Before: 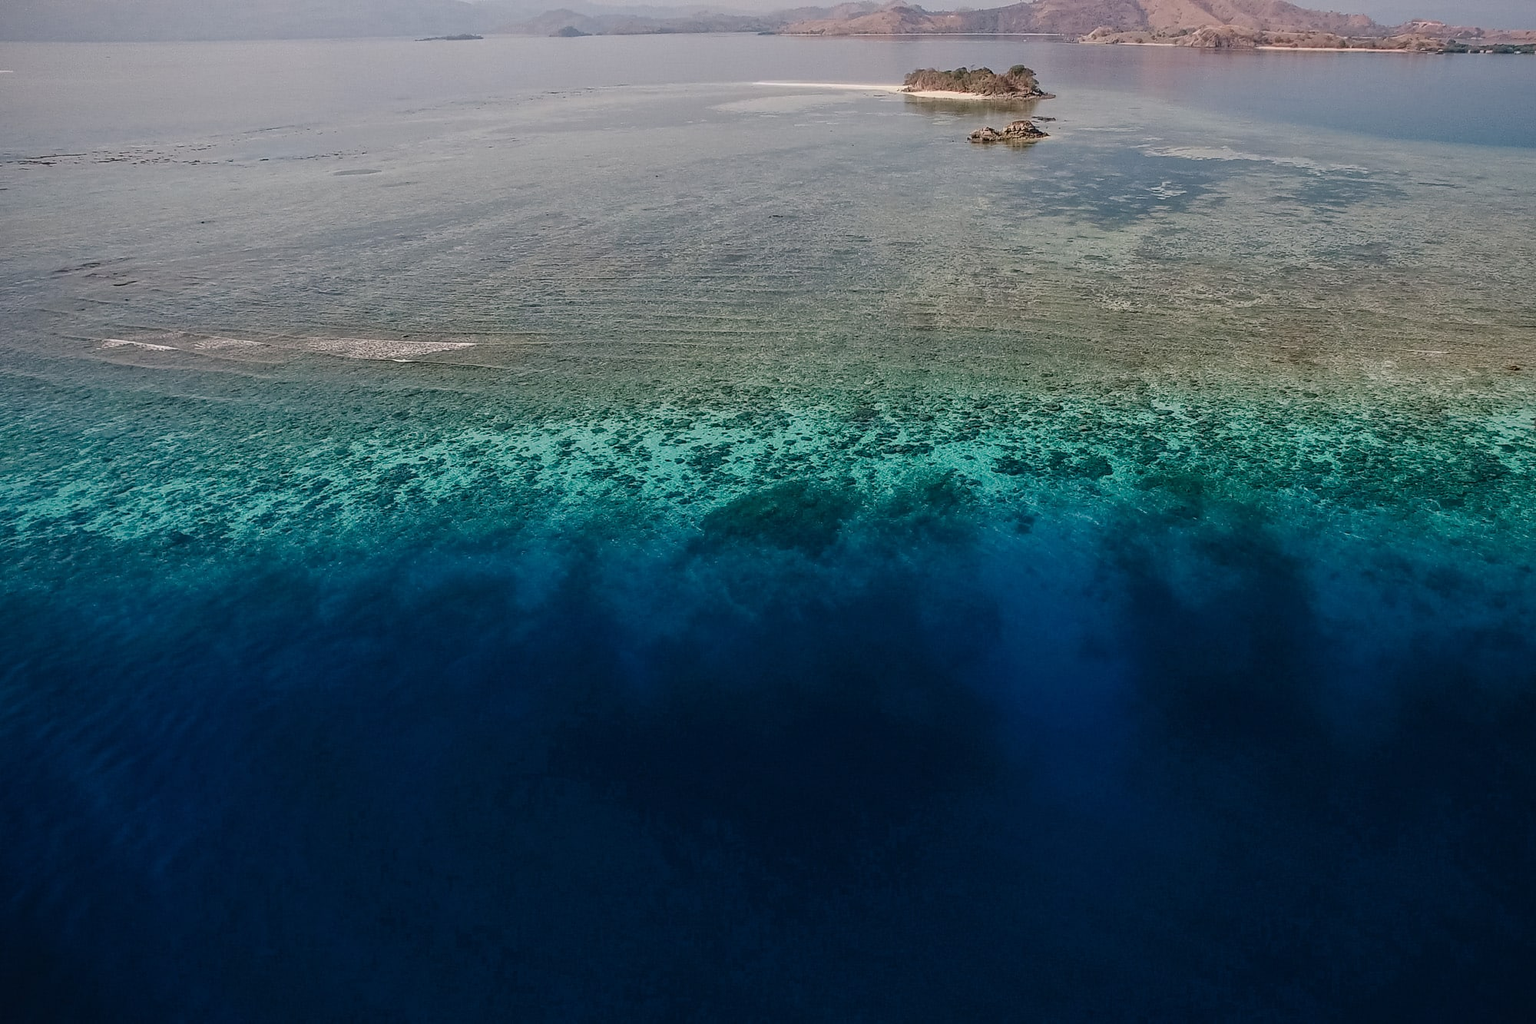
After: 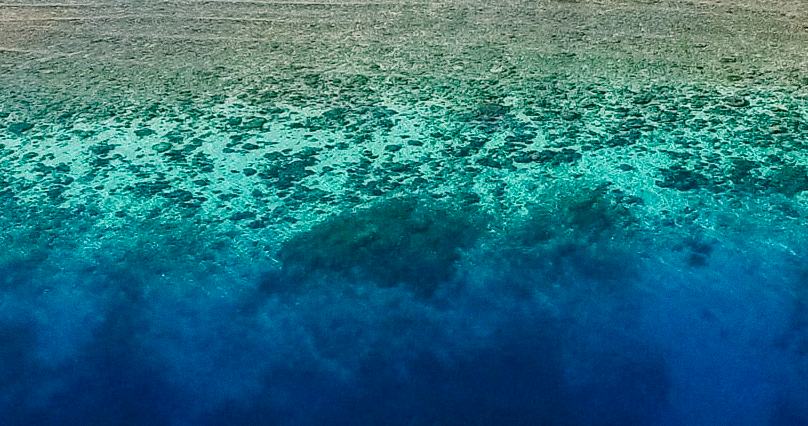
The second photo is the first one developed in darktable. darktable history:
crop: left 31.751%, top 32.172%, right 27.8%, bottom 35.83%
exposure: exposure 0.6 EV, compensate highlight preservation false
grain: on, module defaults
color balance rgb: perceptual saturation grading › global saturation 35%, perceptual saturation grading › highlights -30%, perceptual saturation grading › shadows 35%, perceptual brilliance grading › global brilliance 3%, perceptual brilliance grading › highlights -3%, perceptual brilliance grading › shadows 3%
